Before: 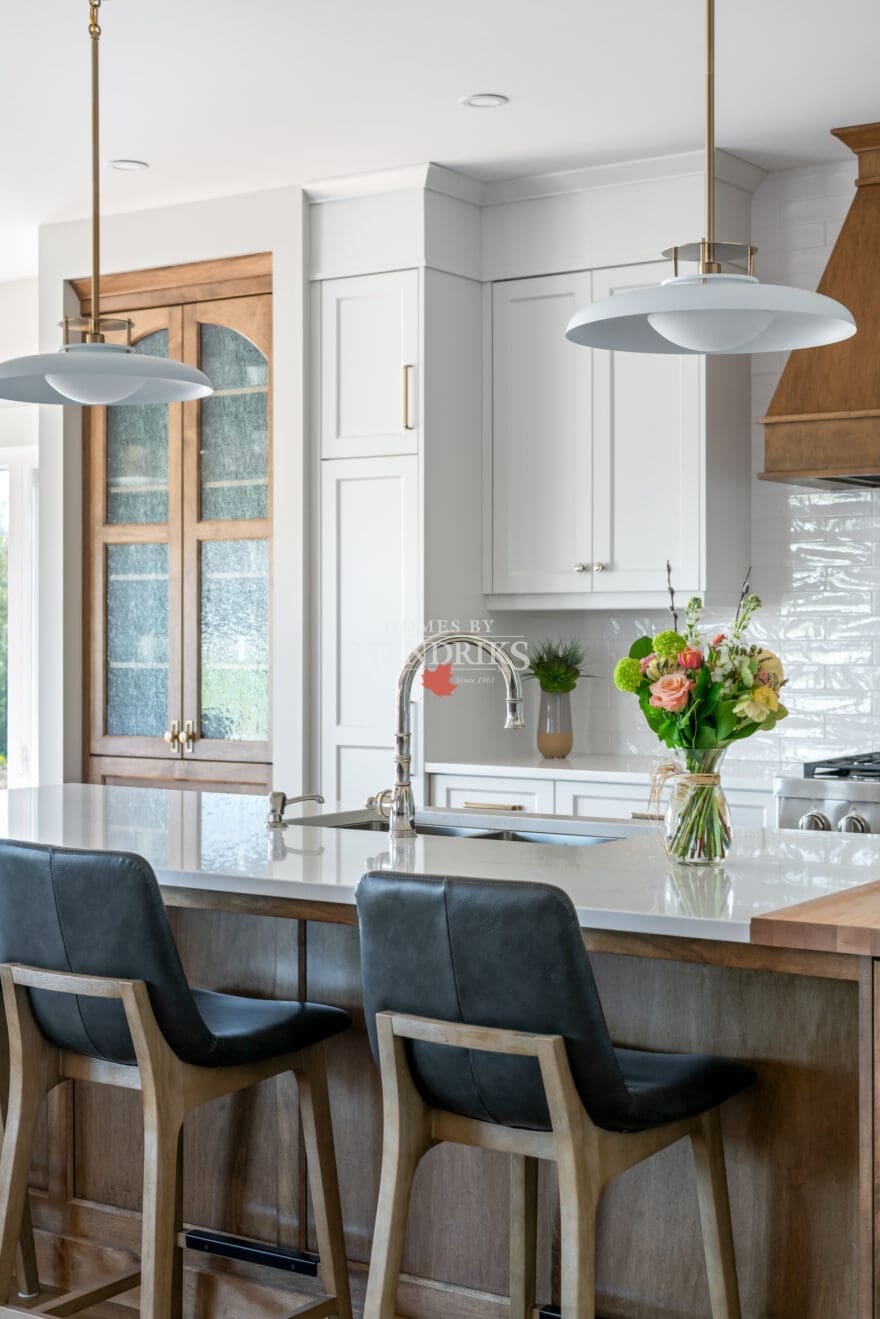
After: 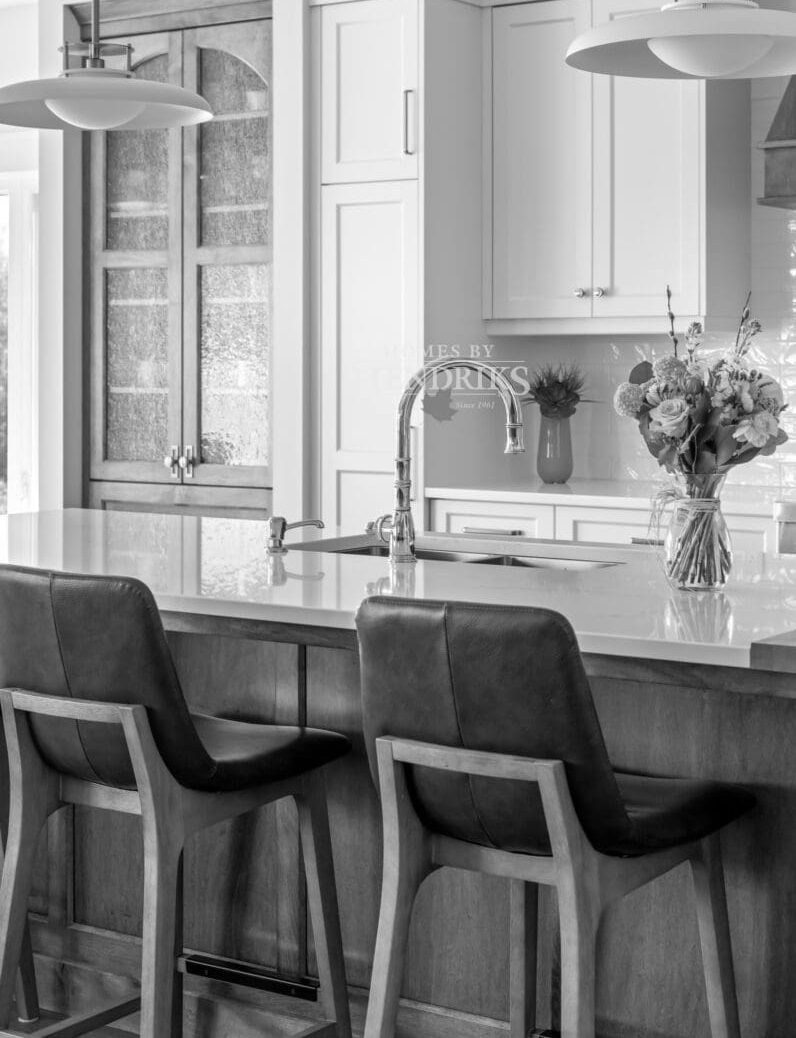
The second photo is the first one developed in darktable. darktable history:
monochrome: on, module defaults
crop: top 20.916%, right 9.437%, bottom 0.316%
